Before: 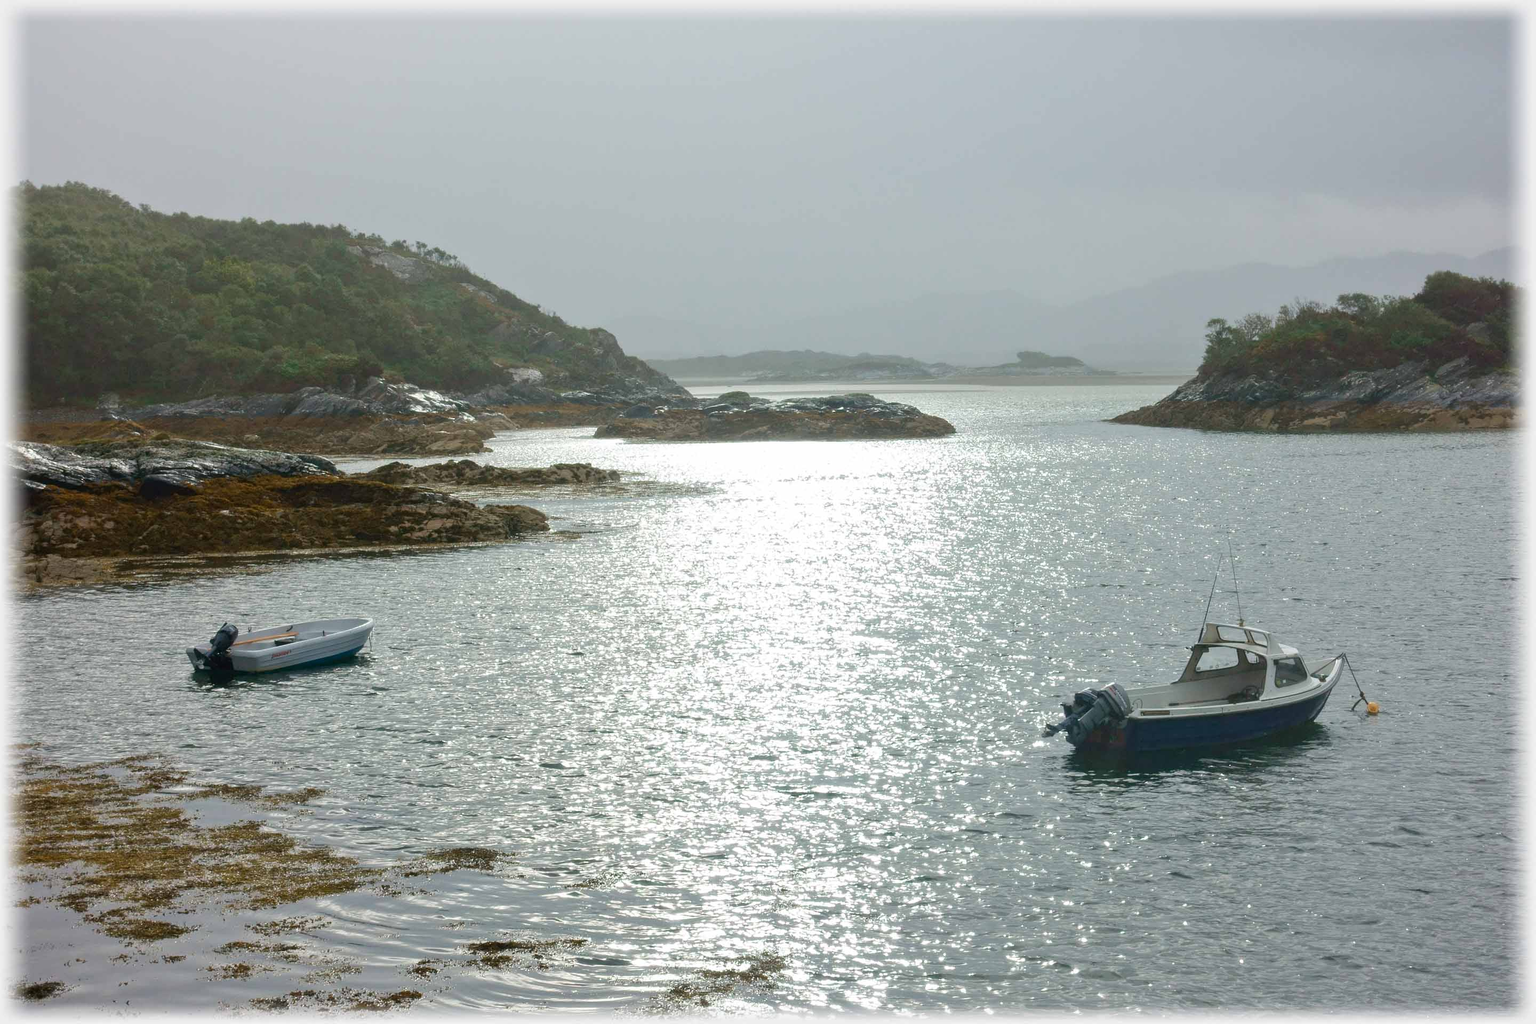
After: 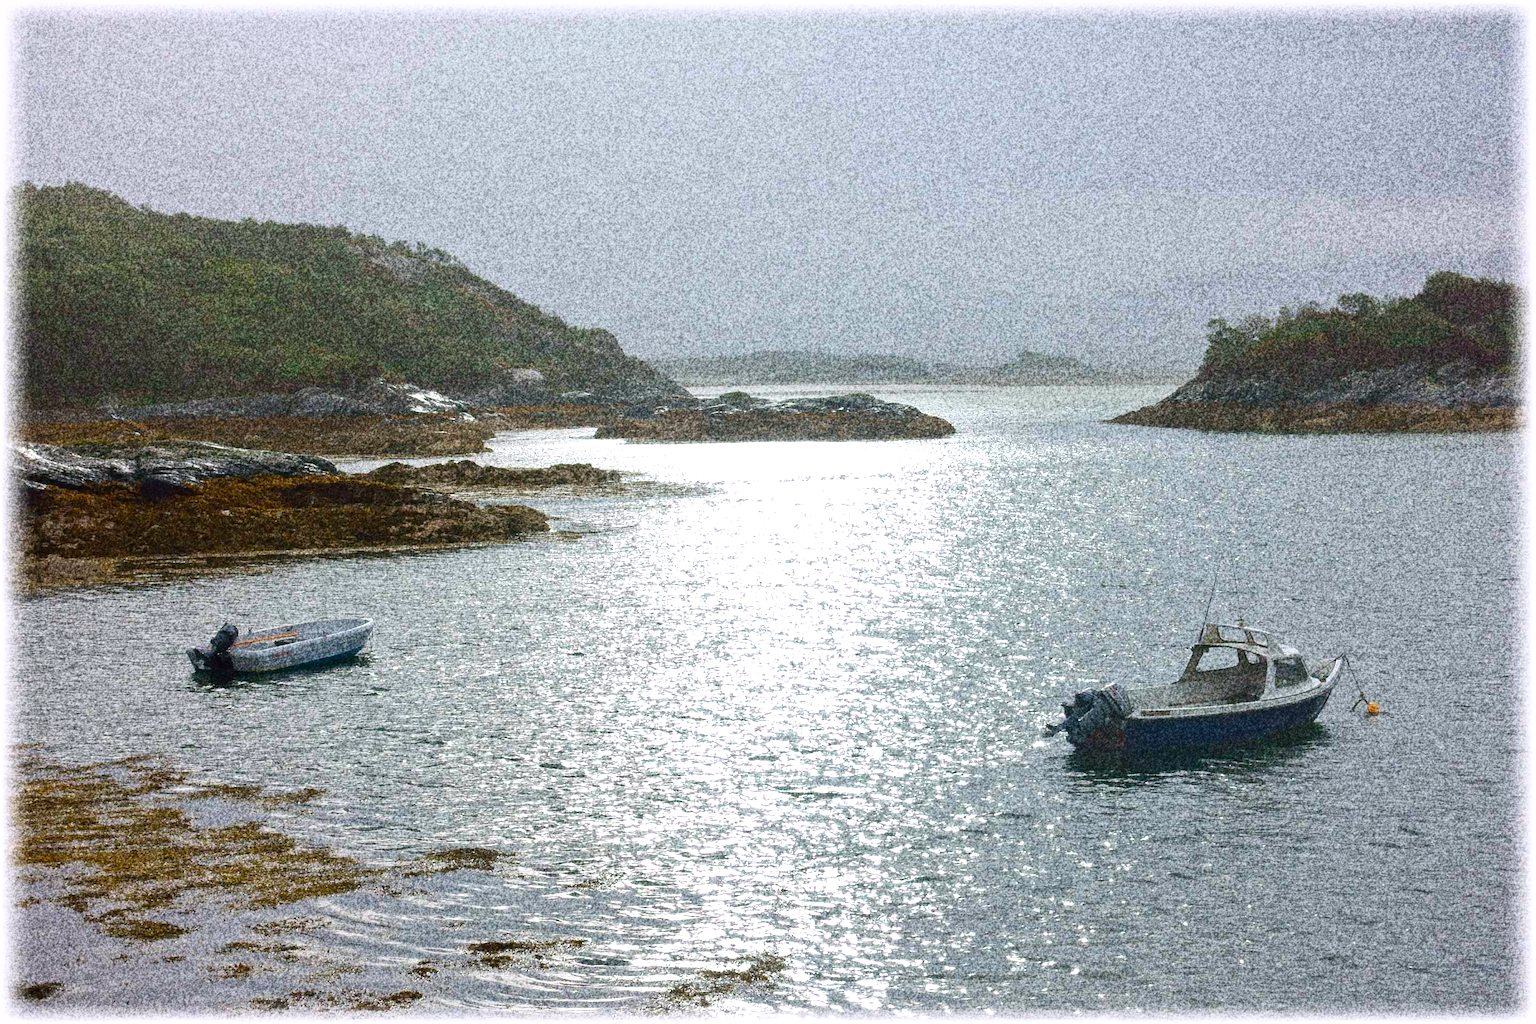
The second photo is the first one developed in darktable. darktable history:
white balance: red 1.009, blue 1.027
grain: coarseness 30.02 ISO, strength 100%
color balance: lift [1, 1.001, 0.999, 1.001], gamma [1, 1.004, 1.007, 0.993], gain [1, 0.991, 0.987, 1.013], contrast 7.5%, contrast fulcrum 10%, output saturation 115%
